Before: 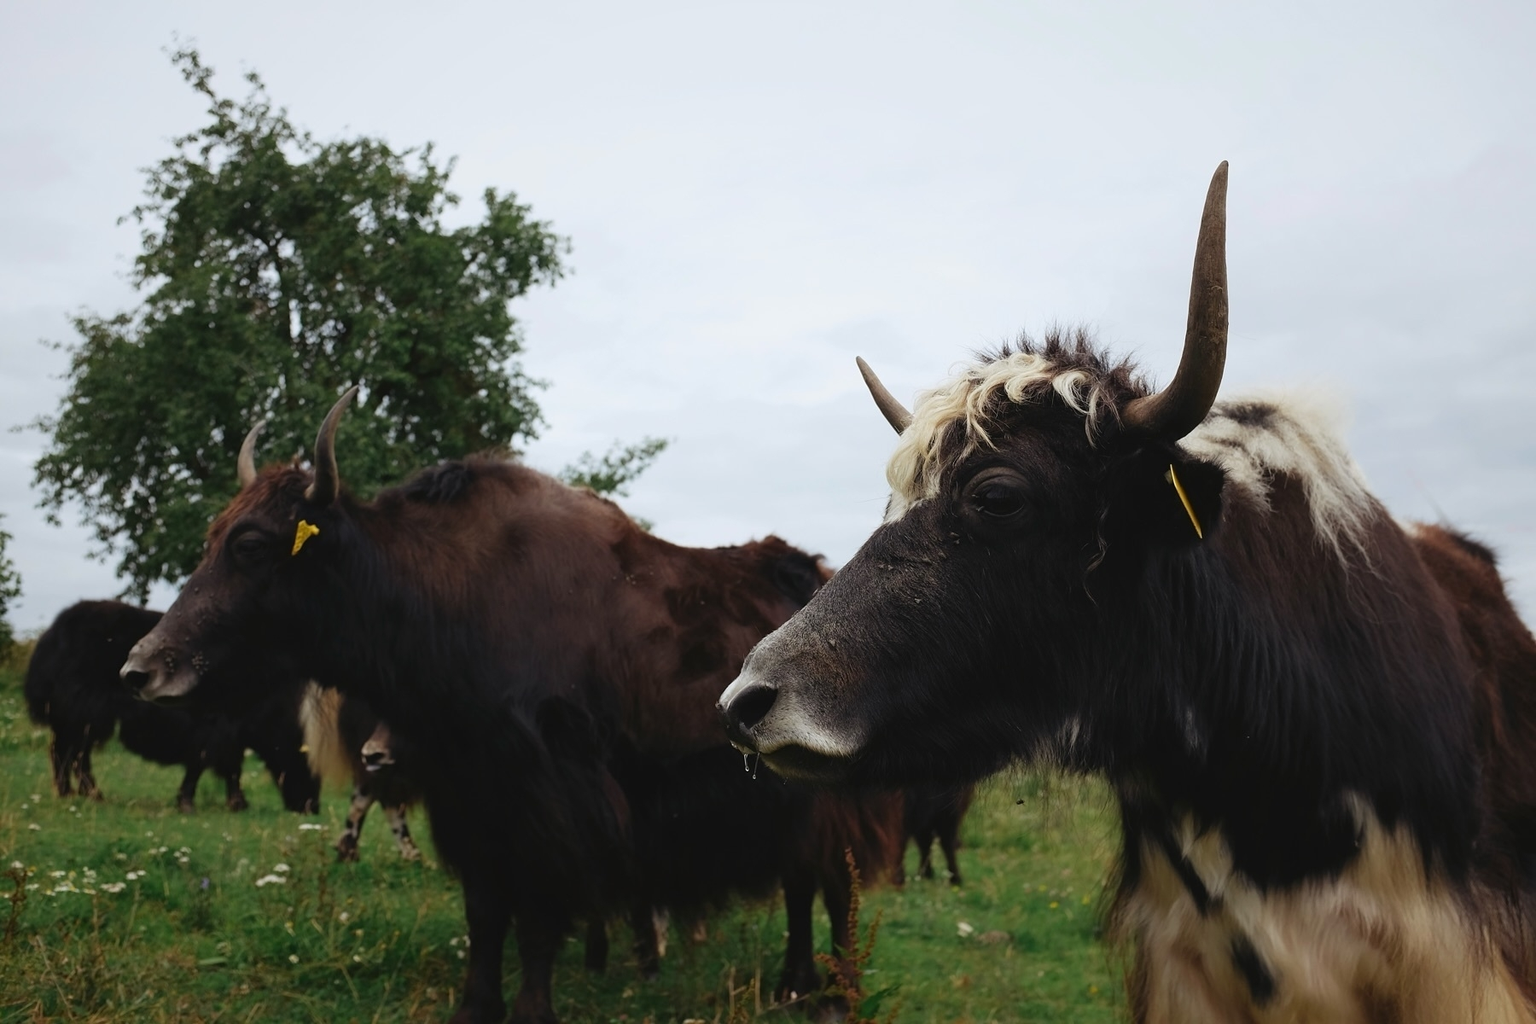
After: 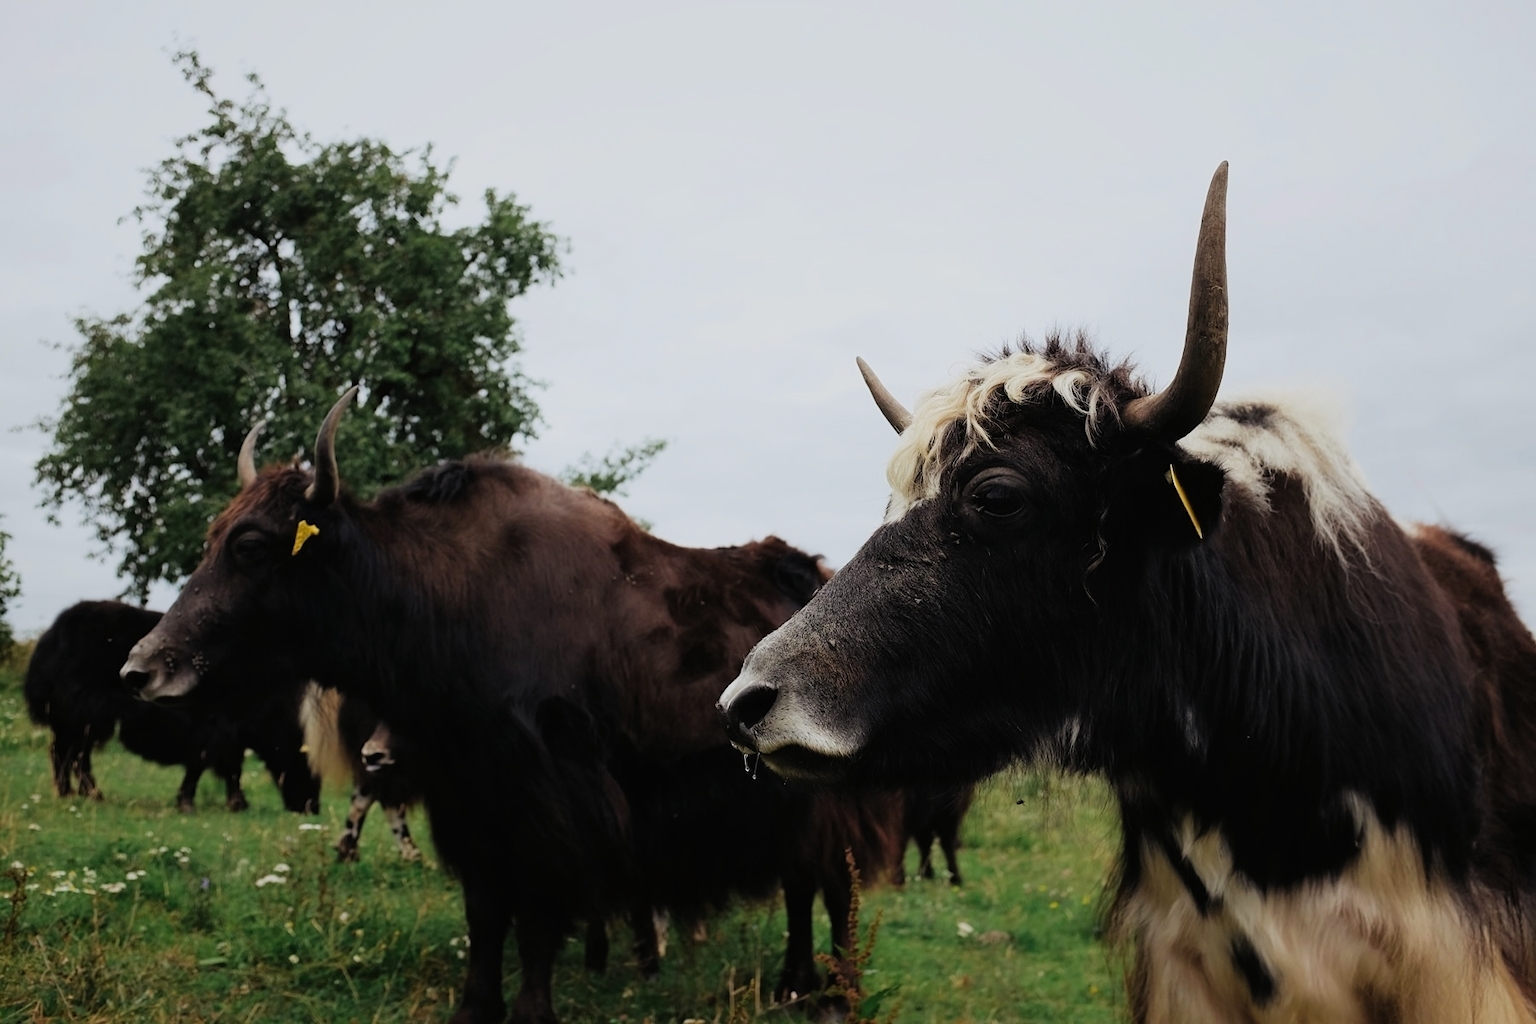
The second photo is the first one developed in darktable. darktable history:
exposure: exposure 0.377 EV, compensate exposure bias true, compensate highlight preservation false
filmic rgb: black relative exposure -7.65 EV, white relative exposure 4.56 EV, threshold 2.97 EV, hardness 3.61, contrast 1.053, enable highlight reconstruction true
